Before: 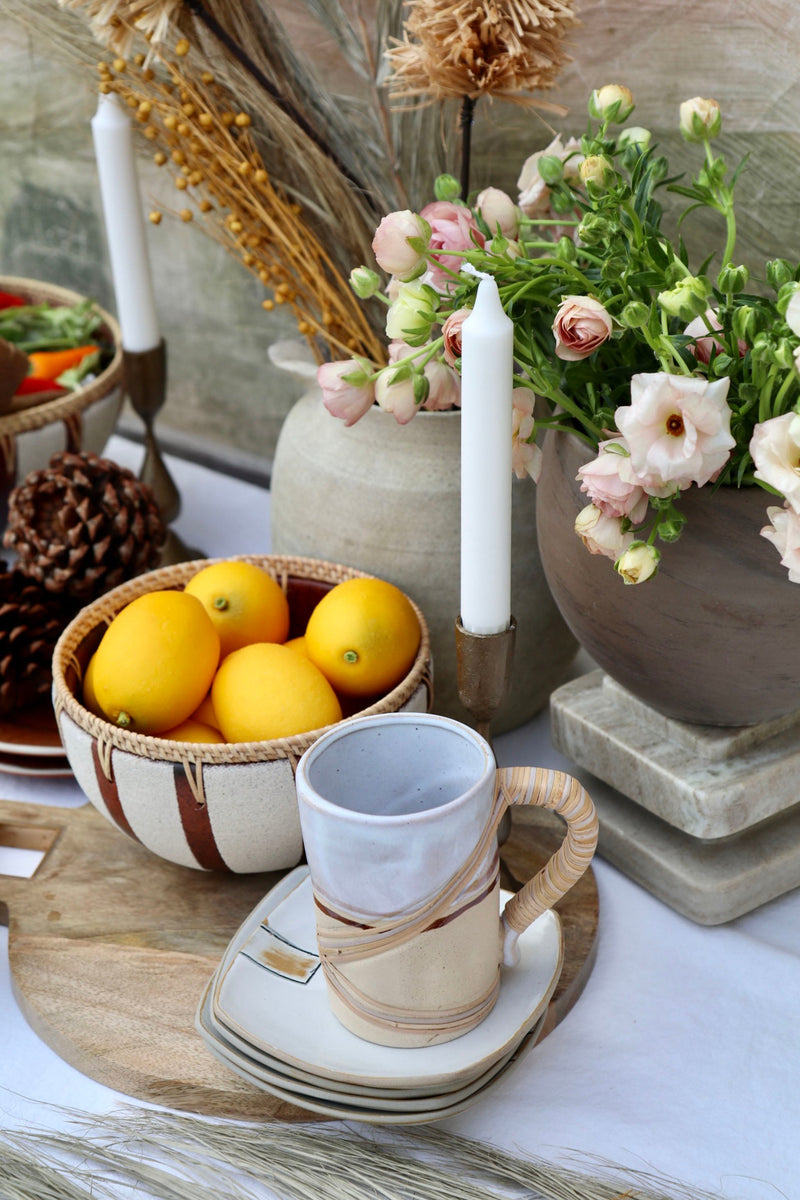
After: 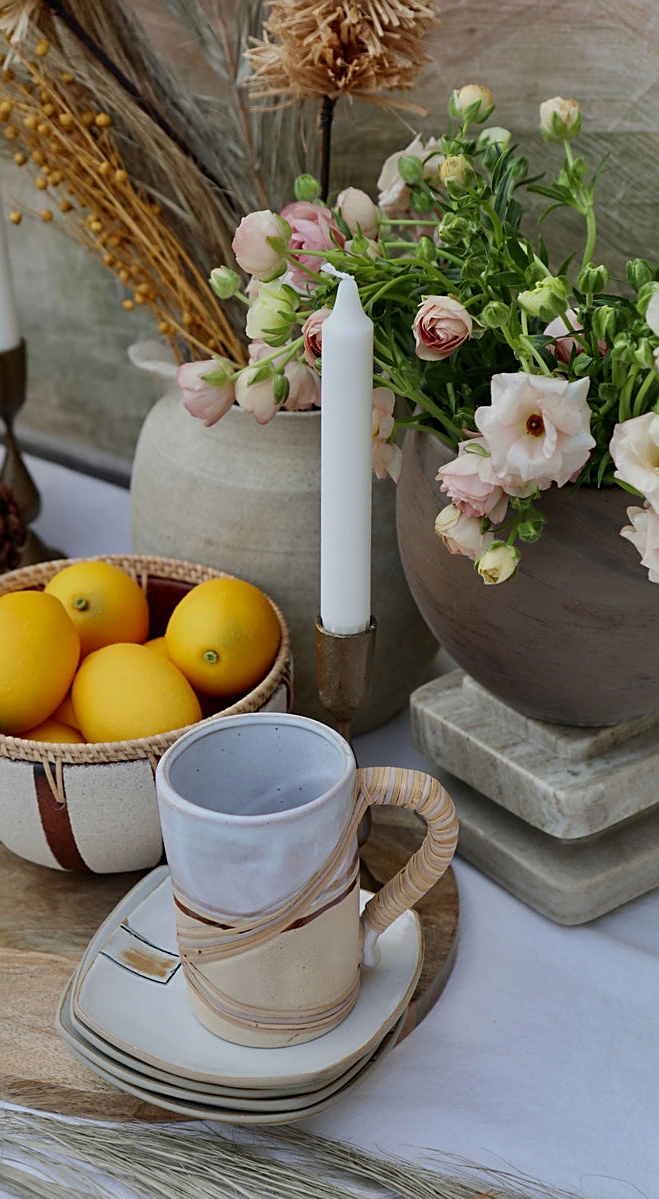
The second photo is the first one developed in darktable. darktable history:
crop: left 17.606%, bottom 0.026%
exposure: exposure -0.592 EV, compensate exposure bias true, compensate highlight preservation false
sharpen: on, module defaults
